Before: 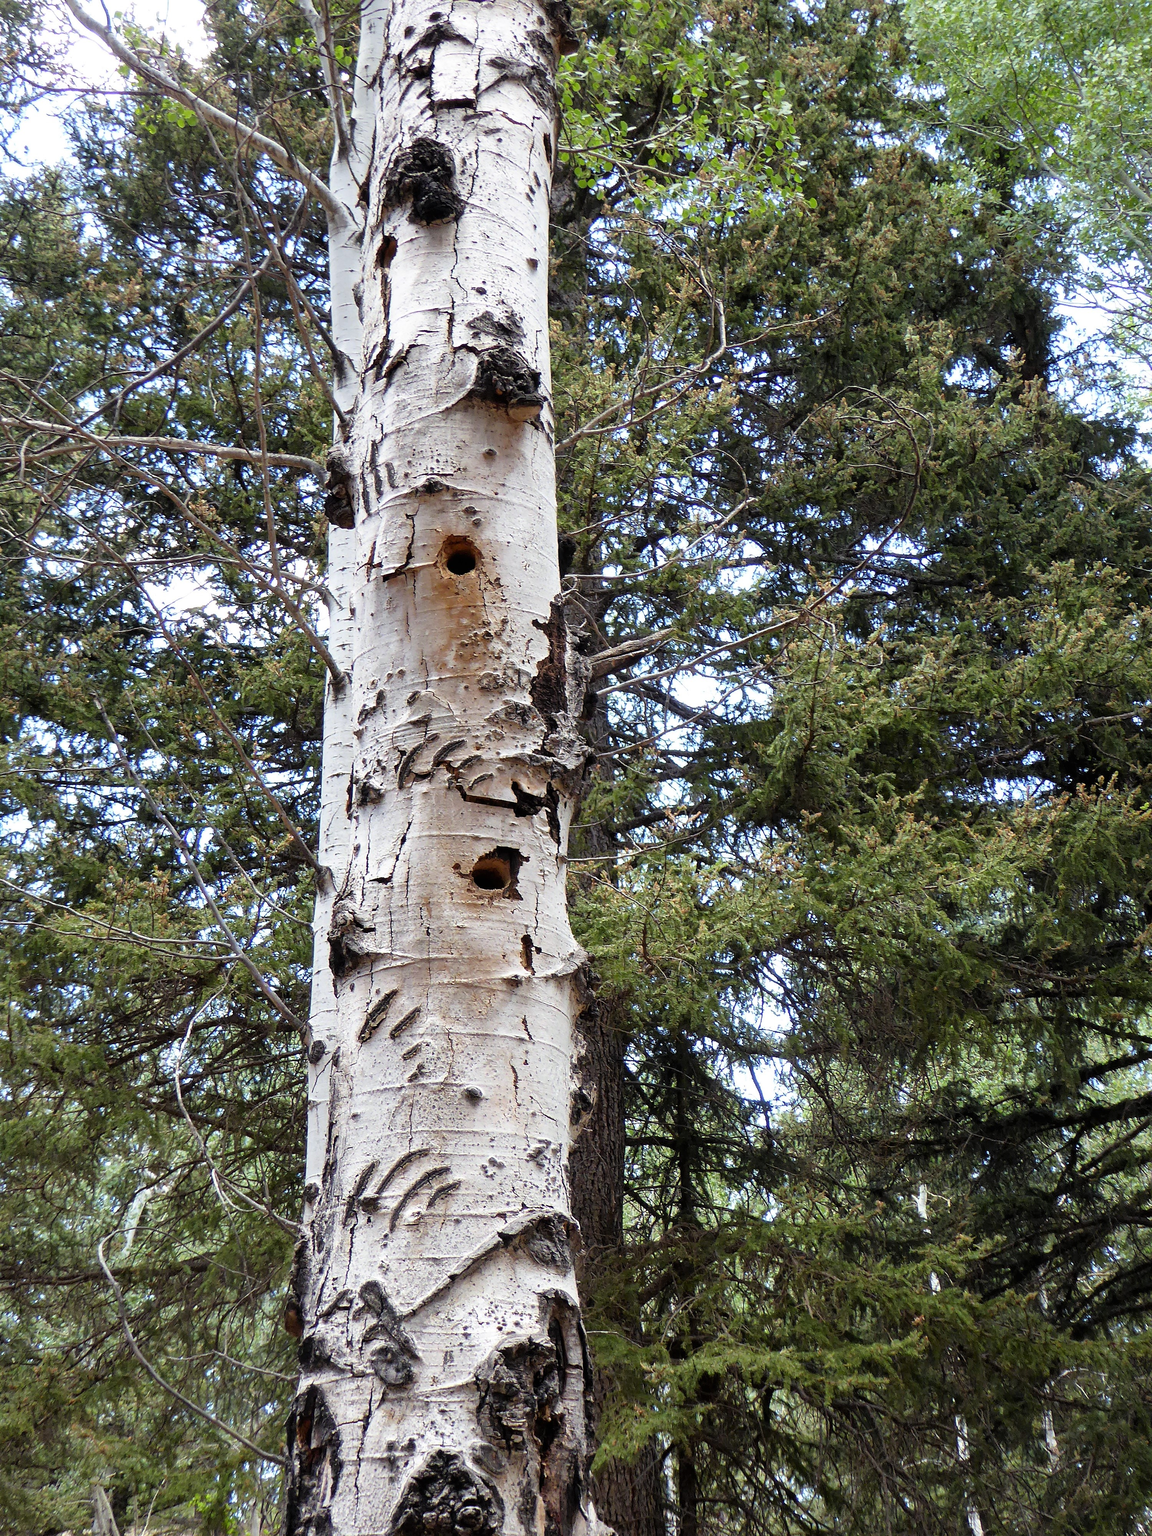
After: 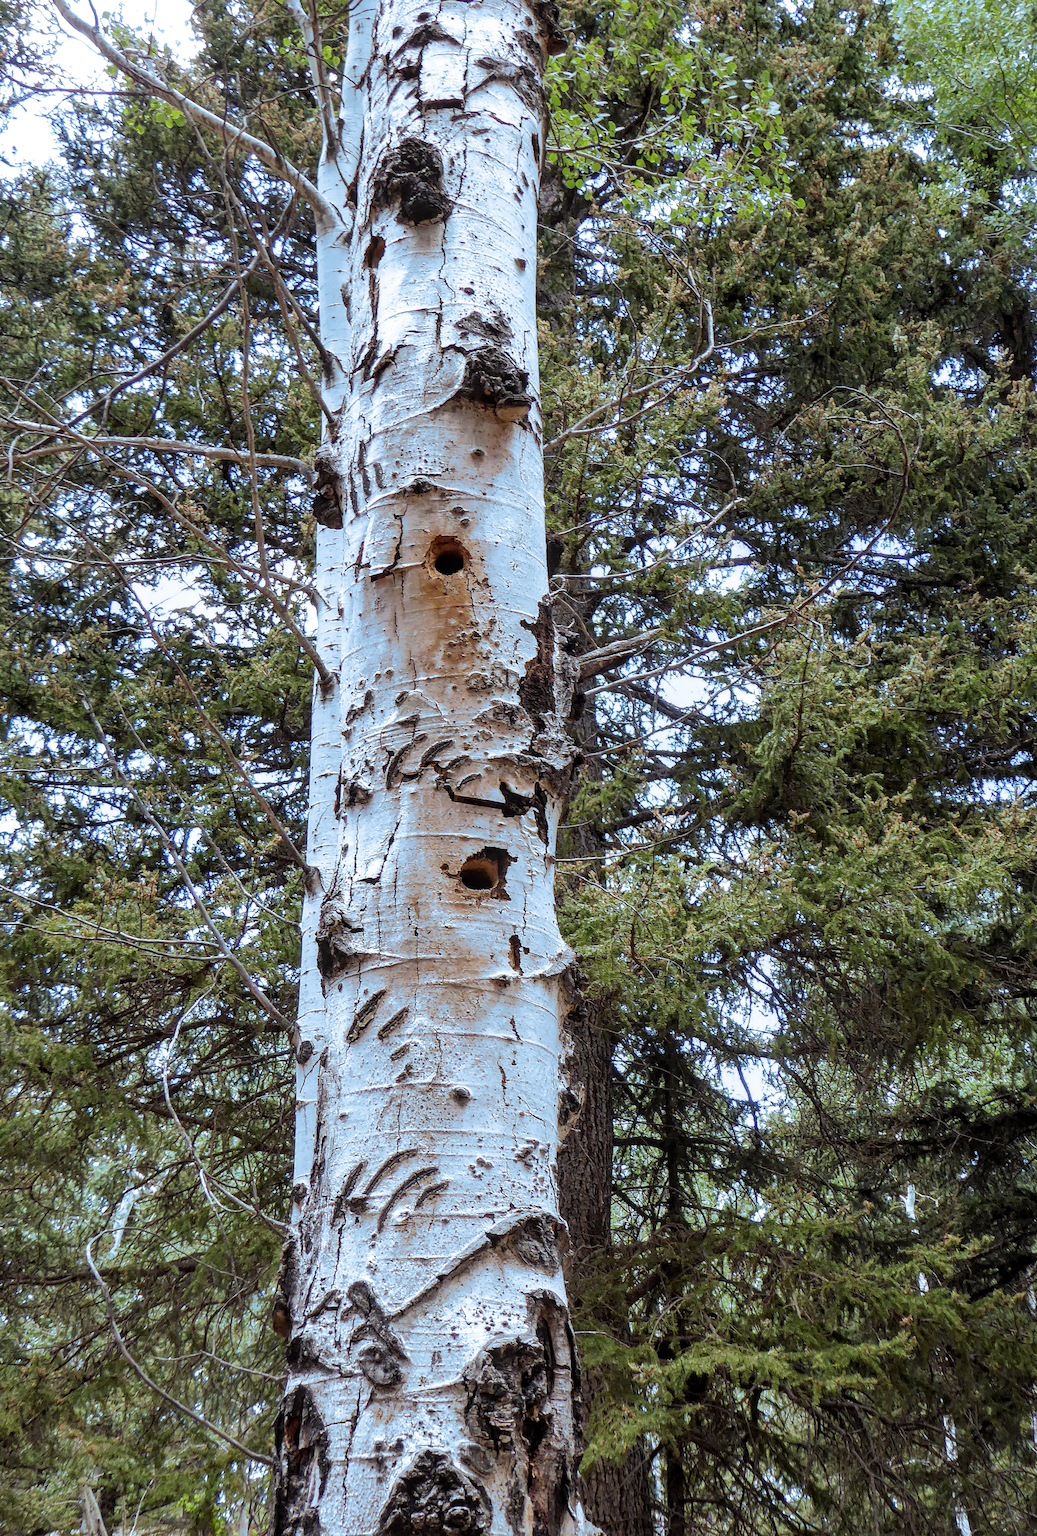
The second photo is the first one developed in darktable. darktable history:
crop and rotate: left 1.088%, right 8.807%
split-toning: shadows › hue 351.18°, shadows › saturation 0.86, highlights › hue 218.82°, highlights › saturation 0.73, balance -19.167
local contrast: on, module defaults
